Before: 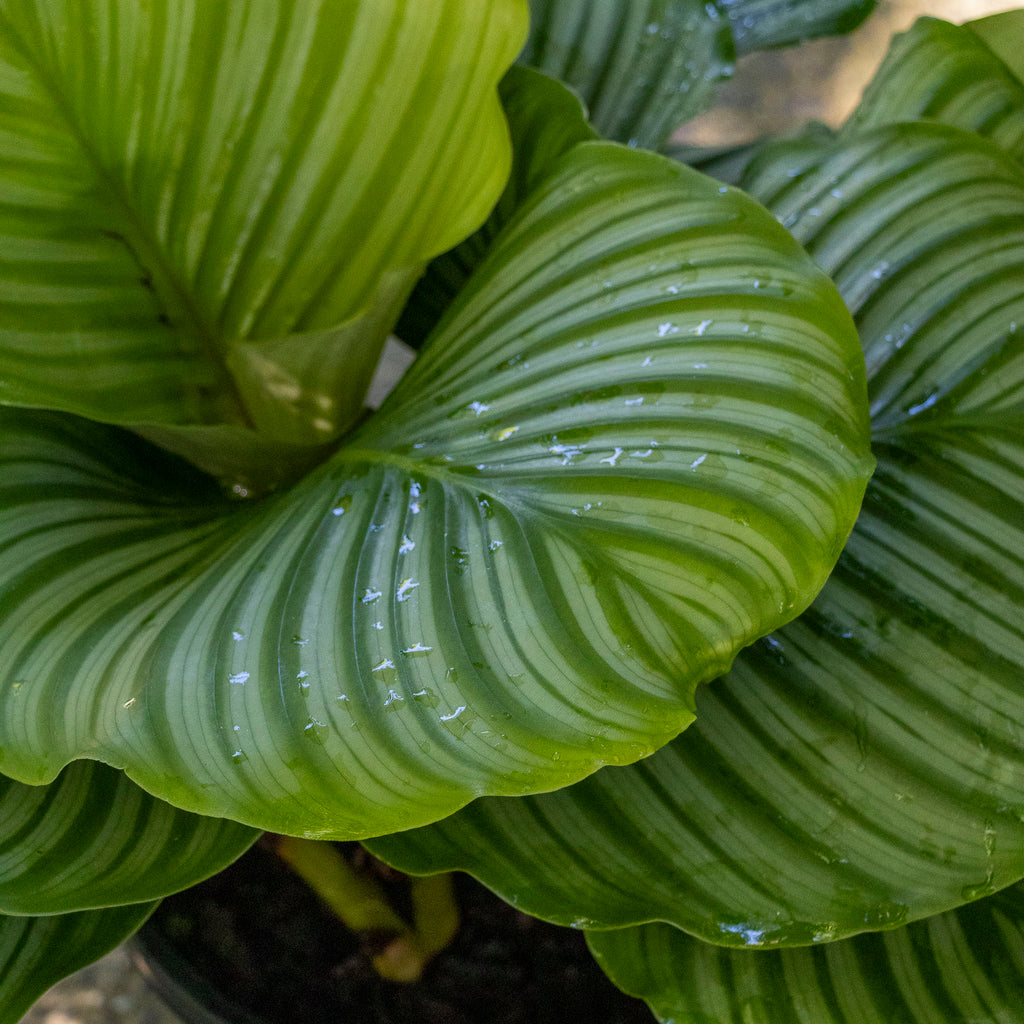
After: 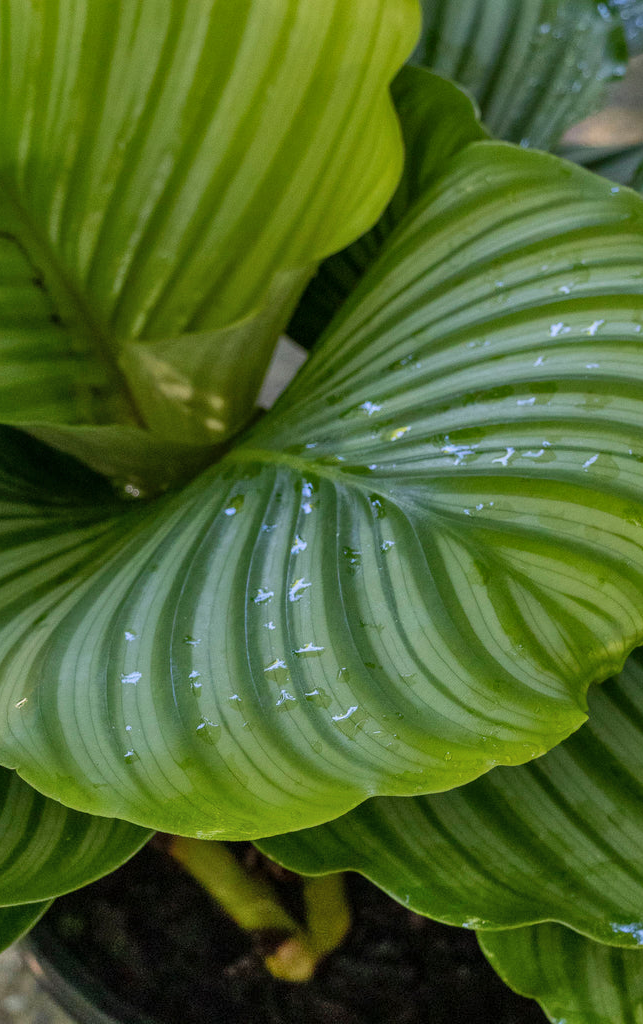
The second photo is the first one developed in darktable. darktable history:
crop: left 10.644%, right 26.528%
shadows and highlights: shadows 53, soften with gaussian
